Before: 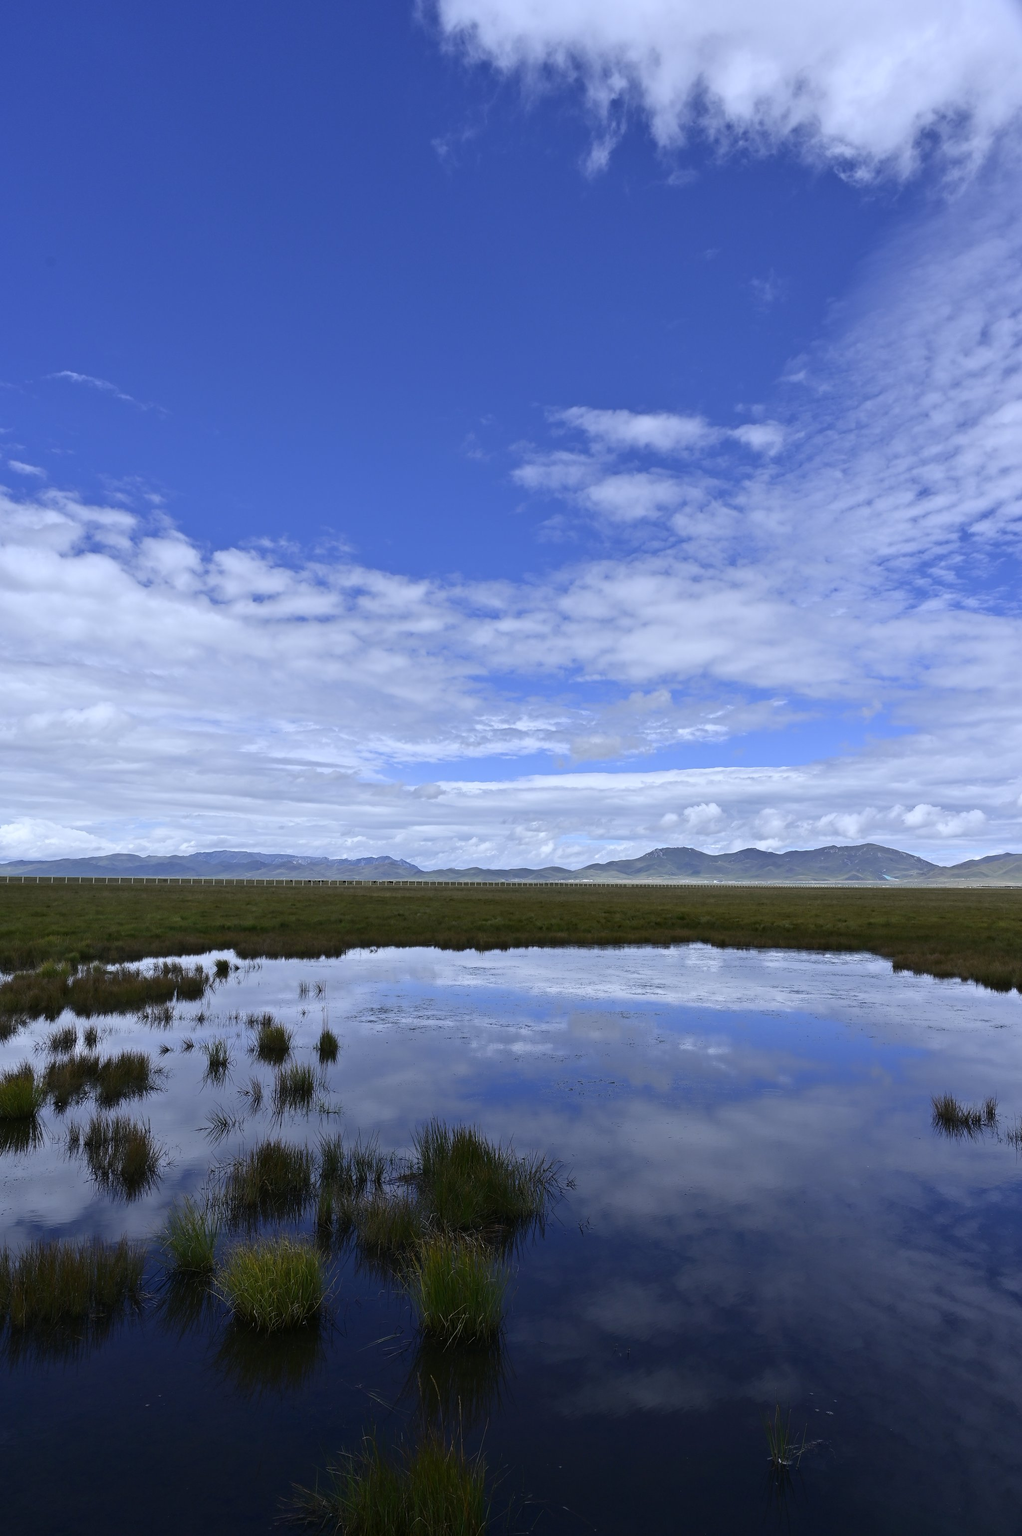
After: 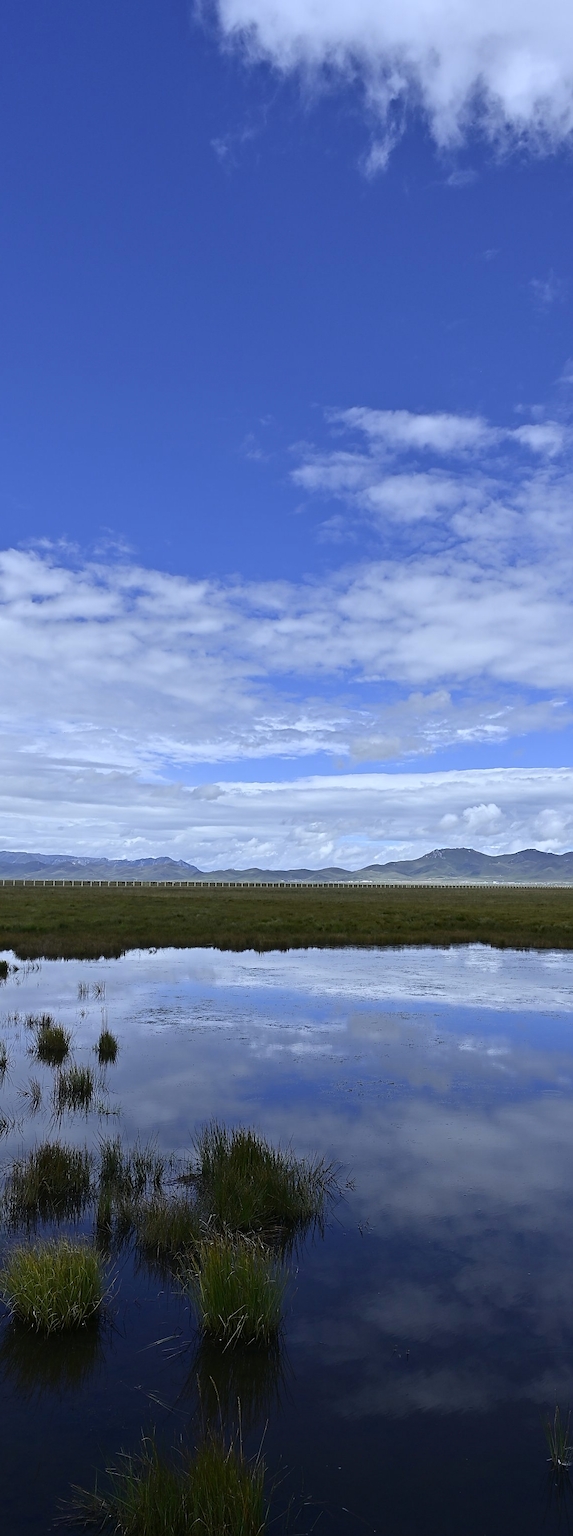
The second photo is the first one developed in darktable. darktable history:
white balance: red 0.978, blue 0.999
sharpen: on, module defaults
crop: left 21.674%, right 22.086%
